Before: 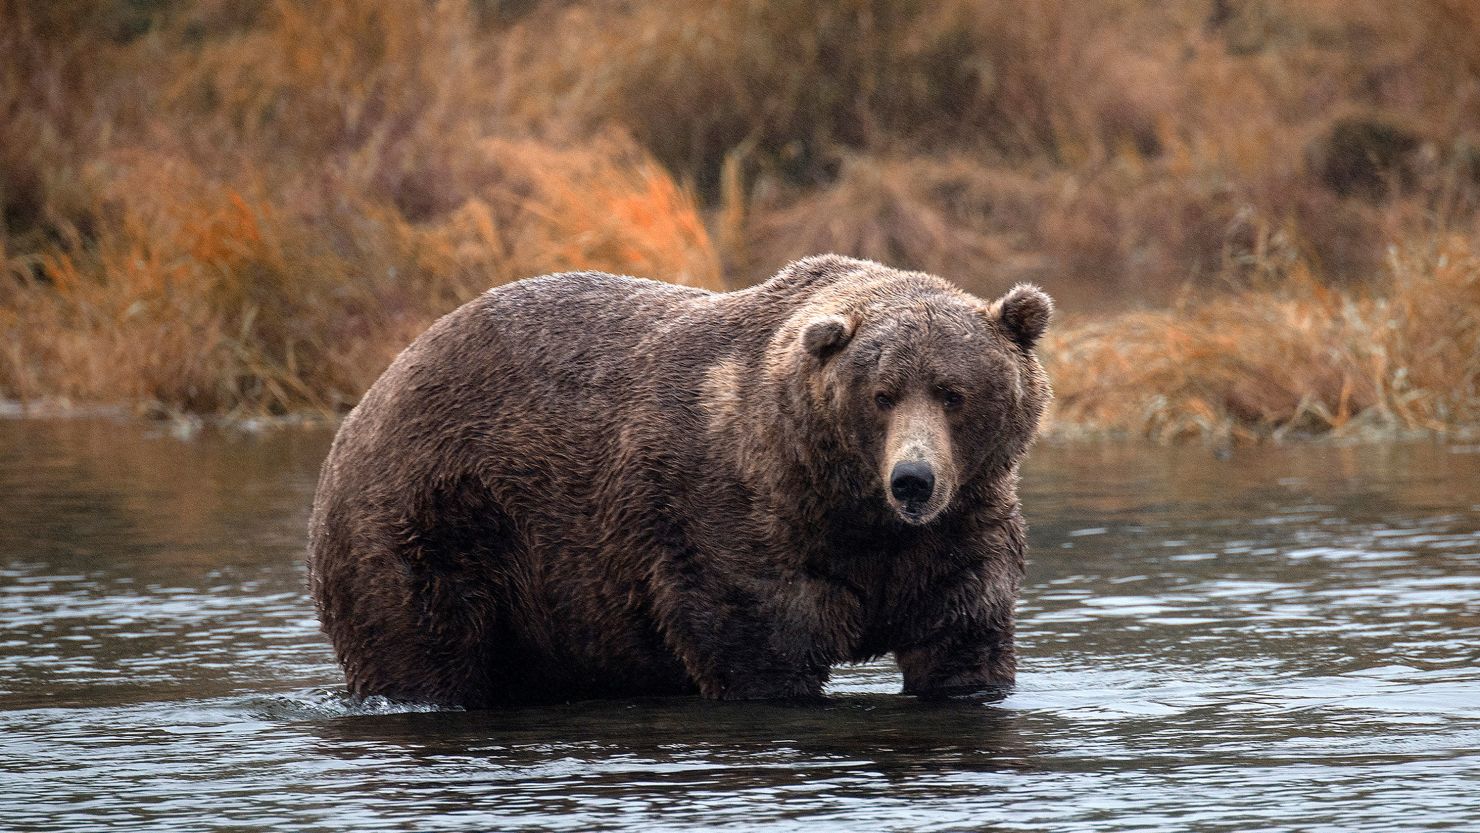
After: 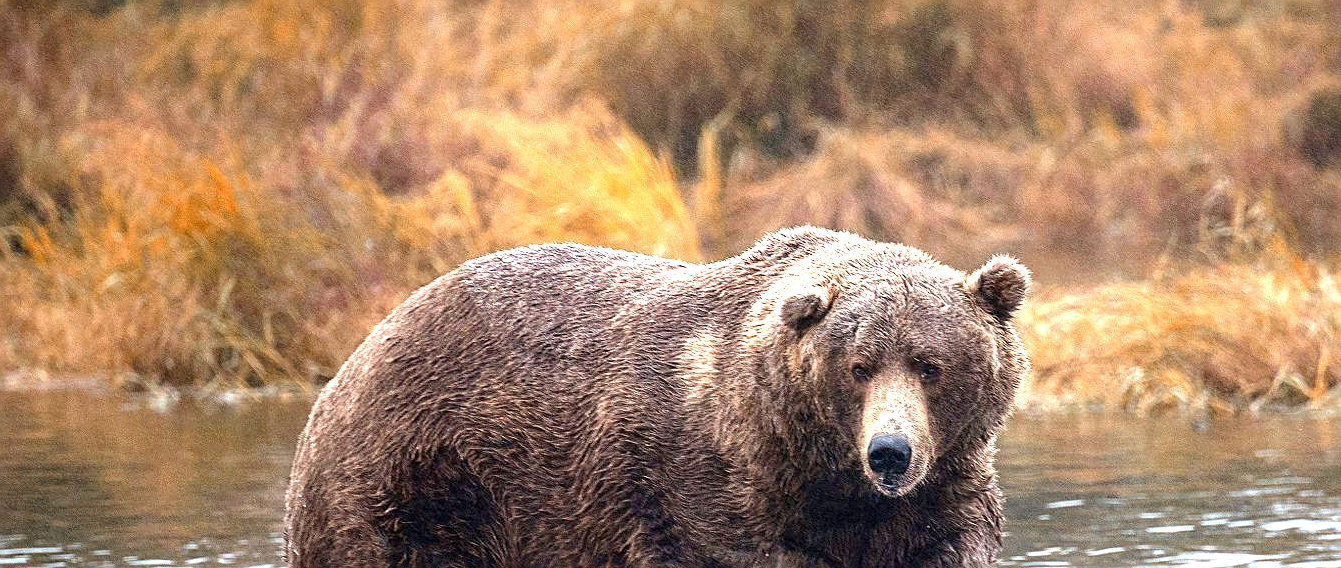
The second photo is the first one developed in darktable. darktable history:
exposure: black level correction 0, exposure 1.2 EV, compensate exposure bias true, compensate highlight preservation false
color zones: curves: ch0 [(0.254, 0.492) (0.724, 0.62)]; ch1 [(0.25, 0.528) (0.719, 0.796)]; ch2 [(0, 0.472) (0.25, 0.5) (0.73, 0.184)]
crop: left 1.598%, top 3.362%, right 7.775%, bottom 28.446%
sharpen: on, module defaults
